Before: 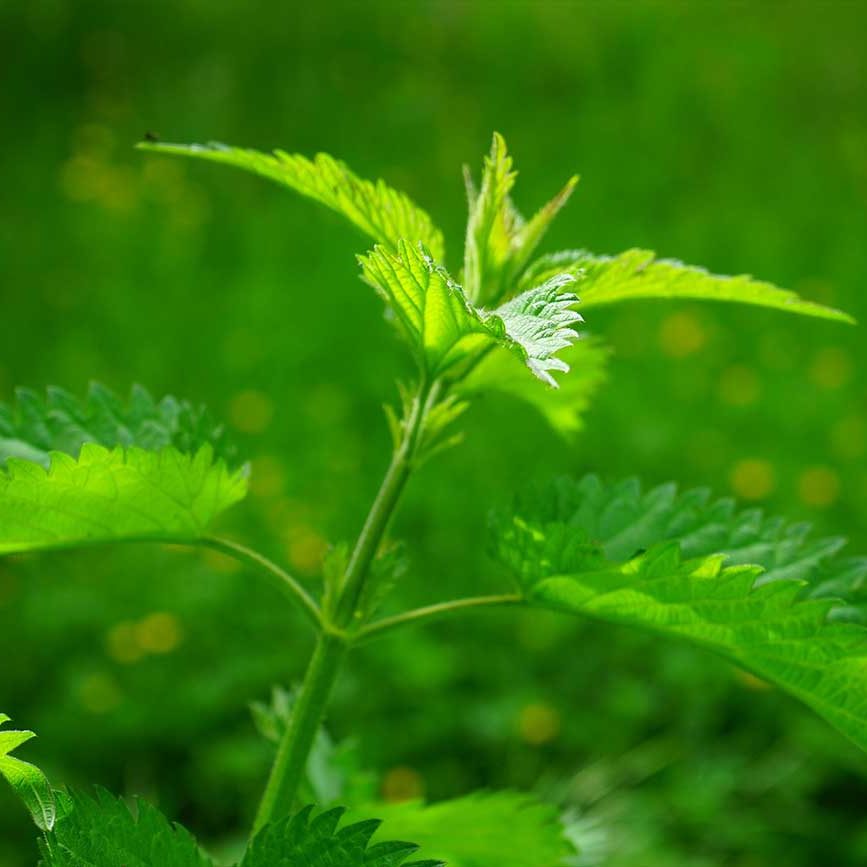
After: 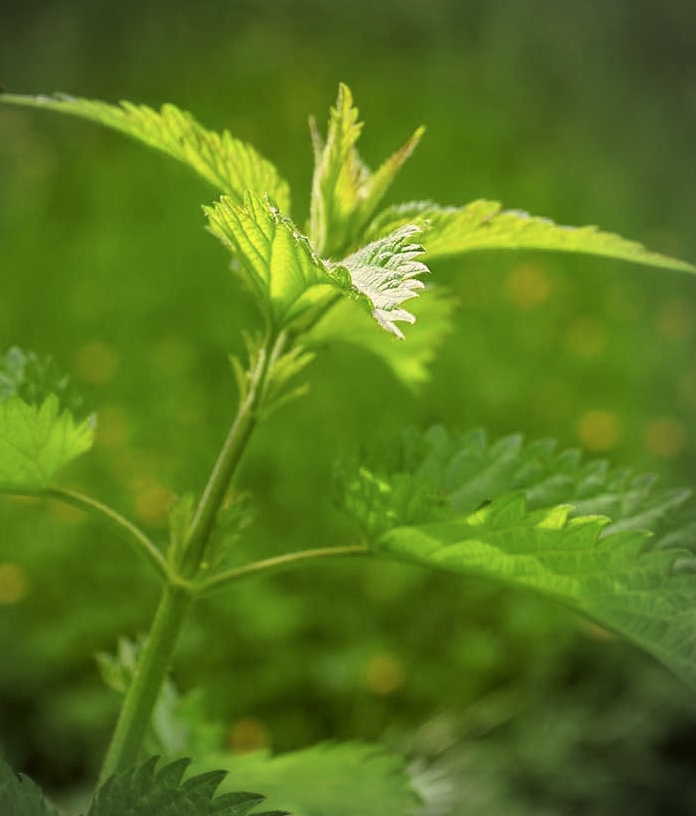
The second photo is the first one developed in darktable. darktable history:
color correction: highlights a* 10.21, highlights b* 9.79, shadows a* 8.61, shadows b* 7.88, saturation 0.8
vignetting: center (-0.15, 0.013)
crop and rotate: left 17.959%, top 5.771%, right 1.742%
color balance rgb: global vibrance 10%
